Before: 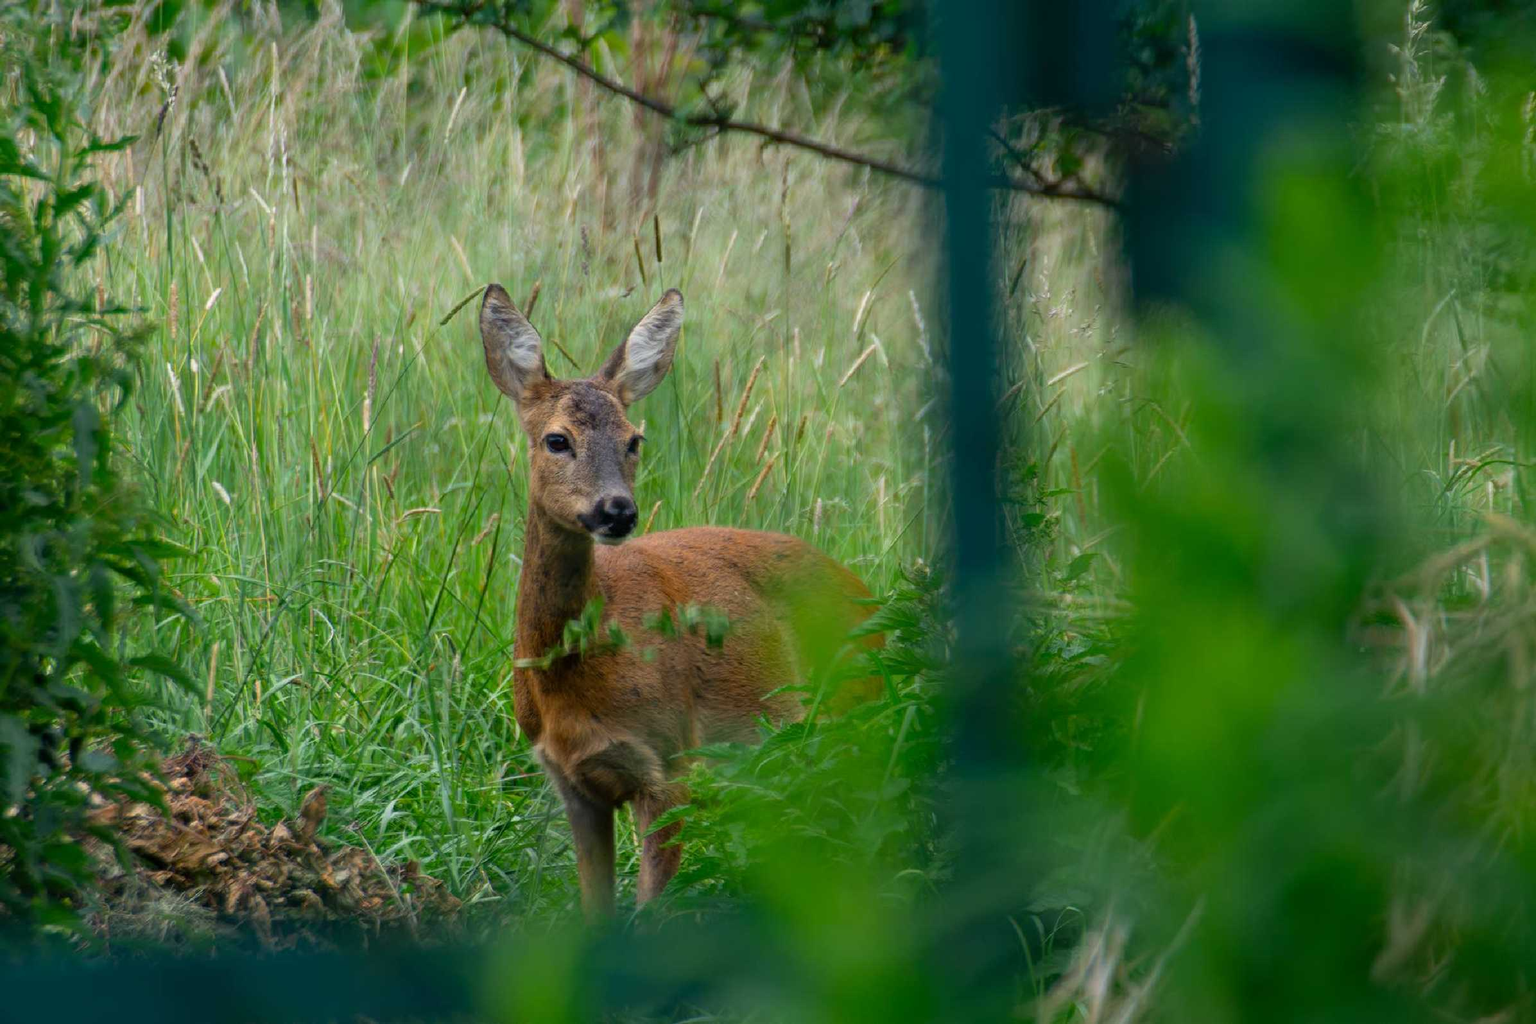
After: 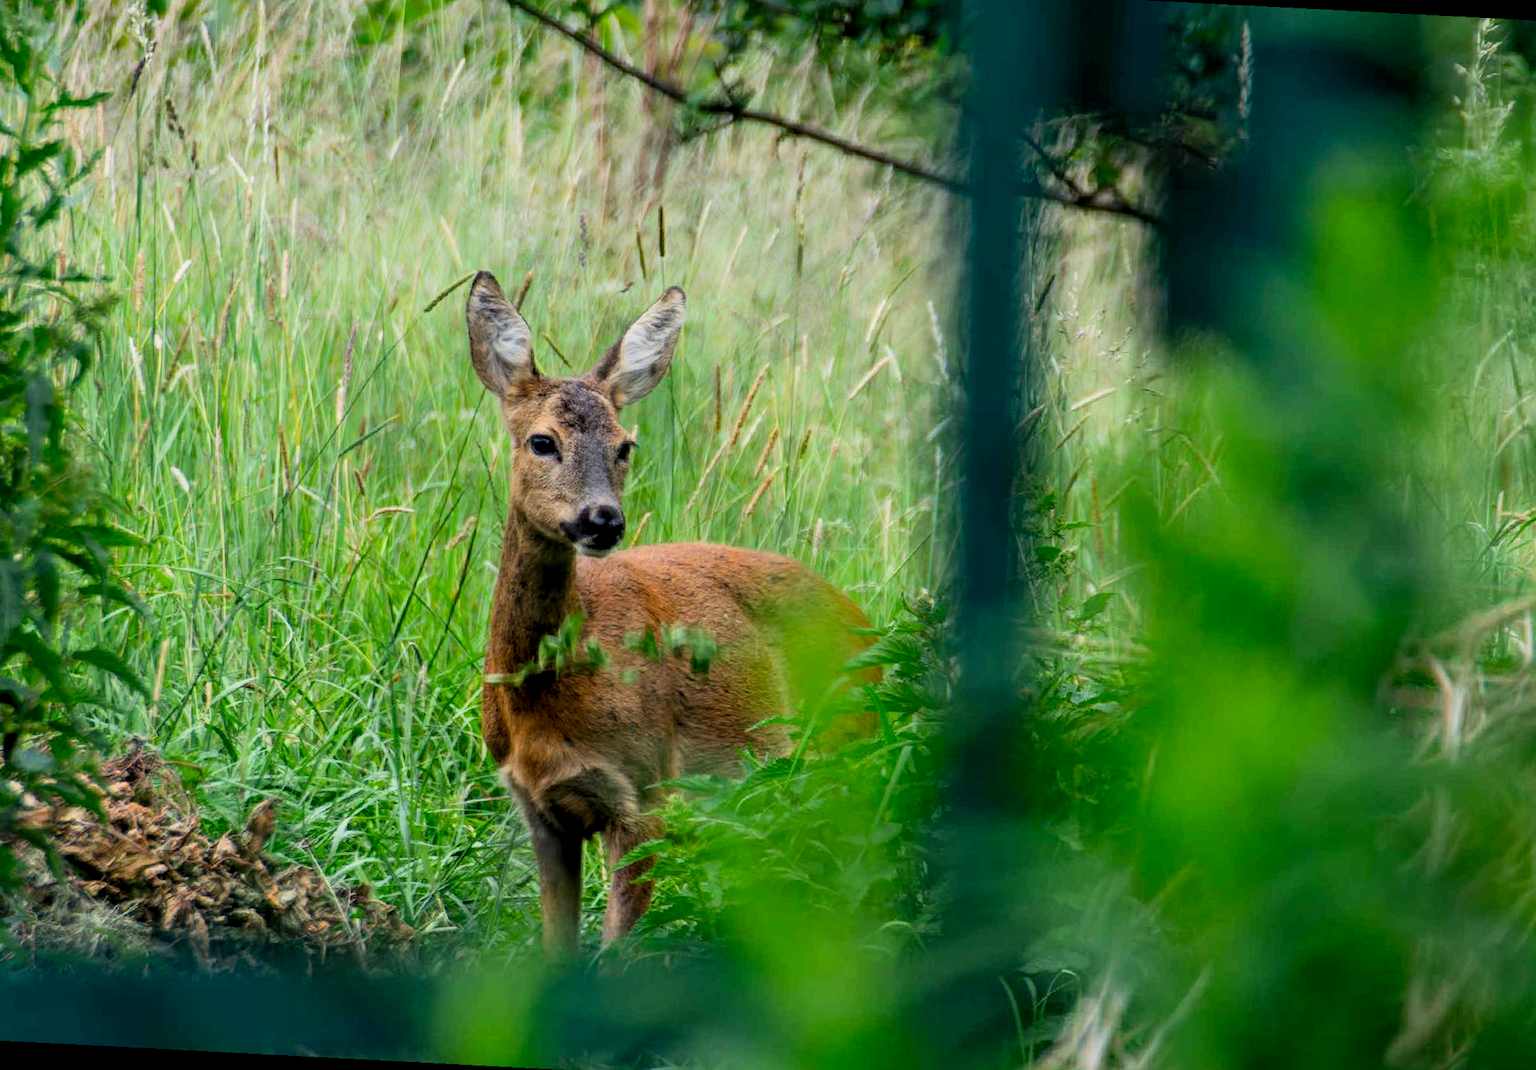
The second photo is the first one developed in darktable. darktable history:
filmic rgb: black relative exposure -16 EV, white relative exposure 6.92 EV, hardness 4.66
local contrast: shadows 92%, midtone range 0.494
crop and rotate: angle -2.98°, left 5.101%, top 5.174%, right 4.612%, bottom 4.23%
contrast brightness saturation: contrast 0.203, brightness 0.169, saturation 0.215
